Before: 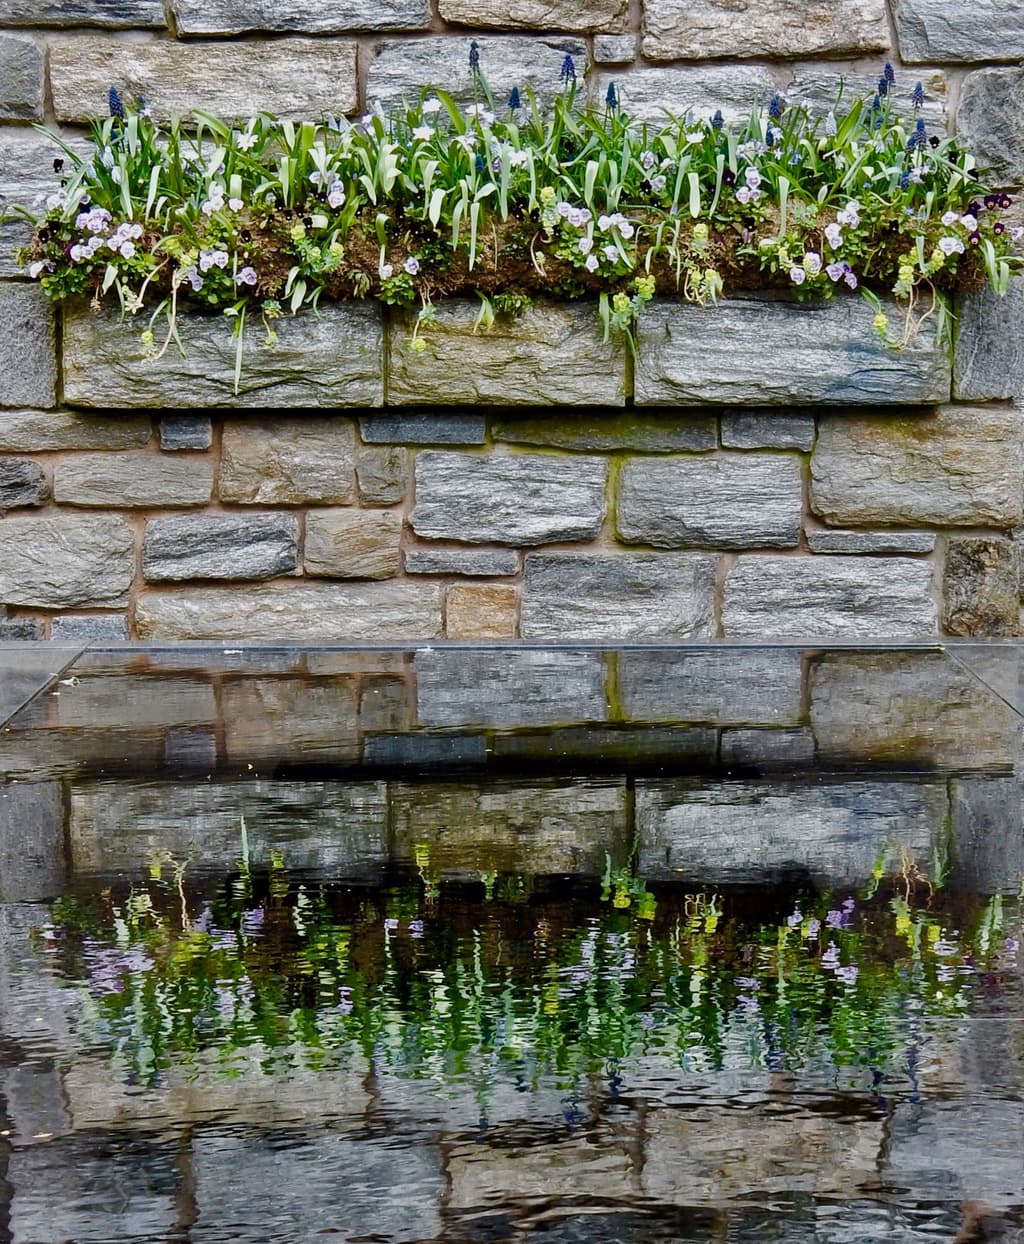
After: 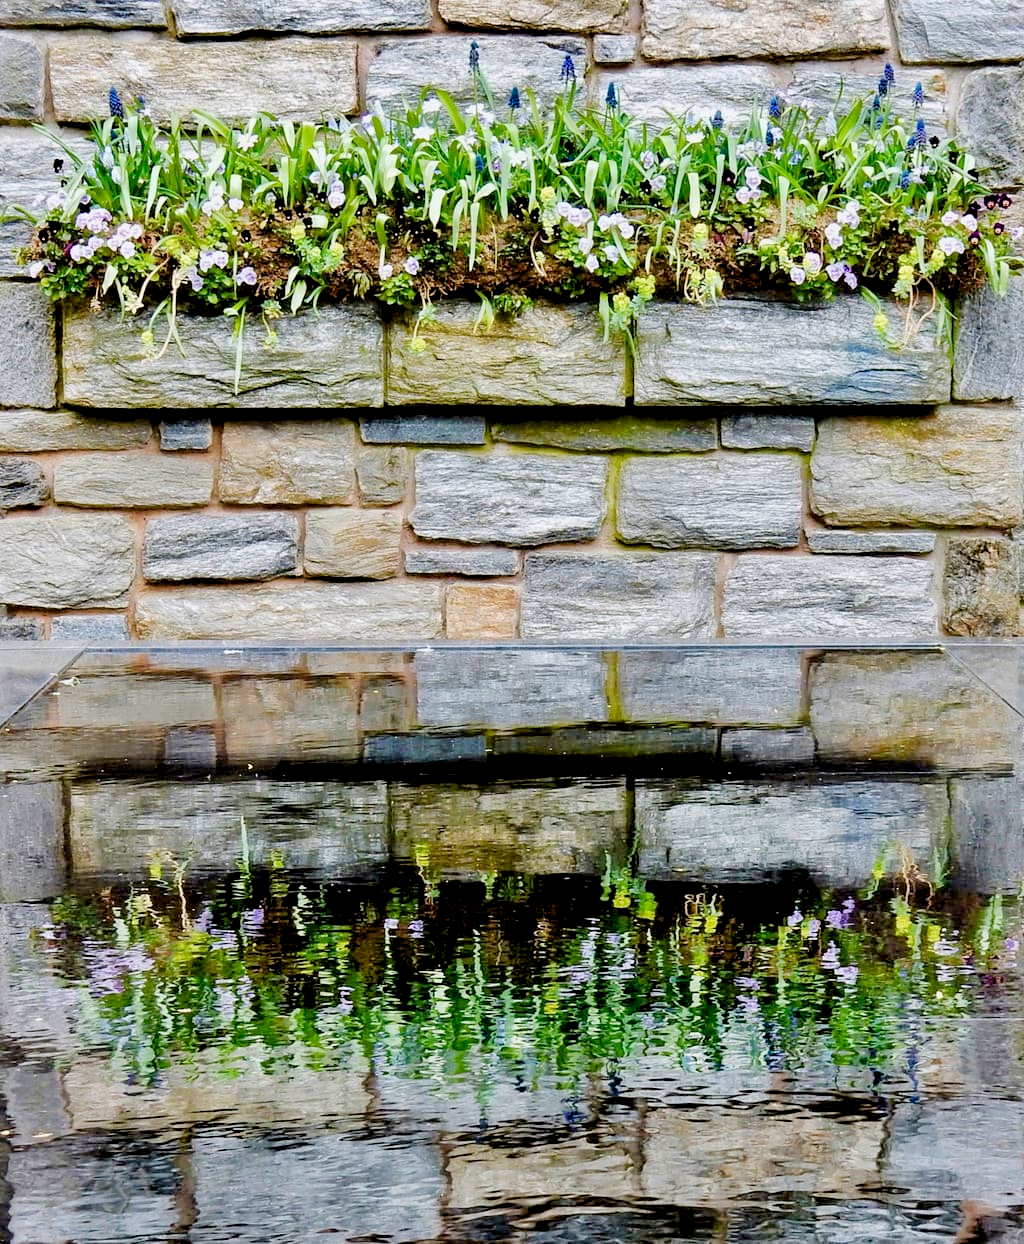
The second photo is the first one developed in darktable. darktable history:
fill light: exposure -2 EV, width 8.6
levels: levels [0.072, 0.414, 0.976]
